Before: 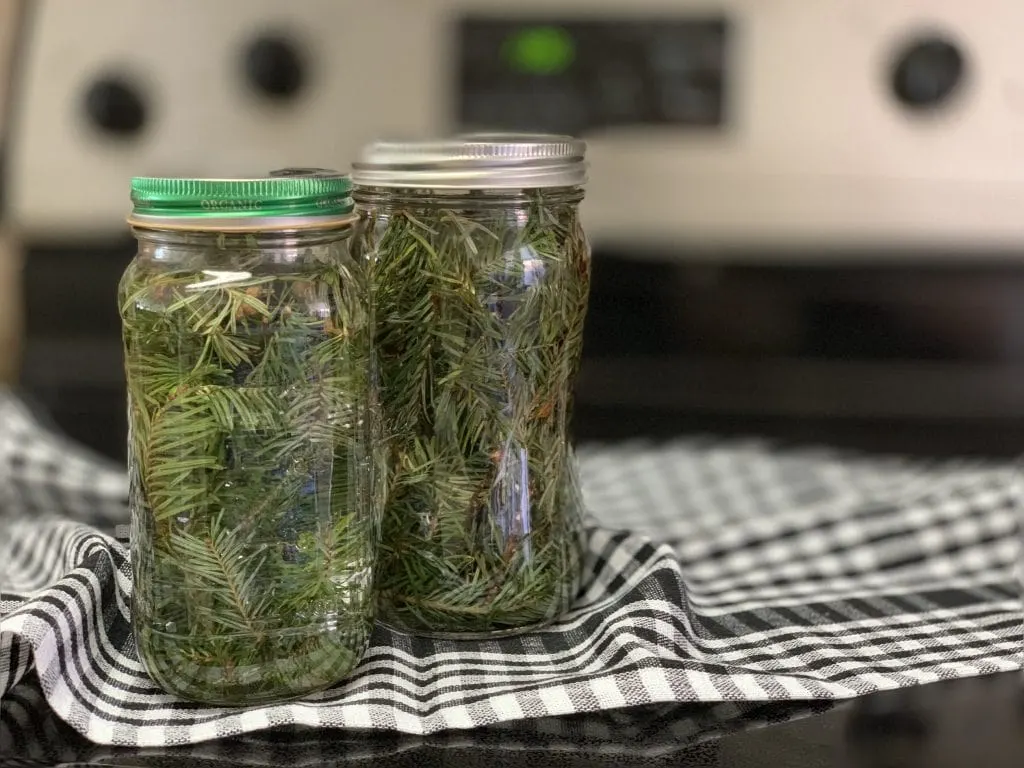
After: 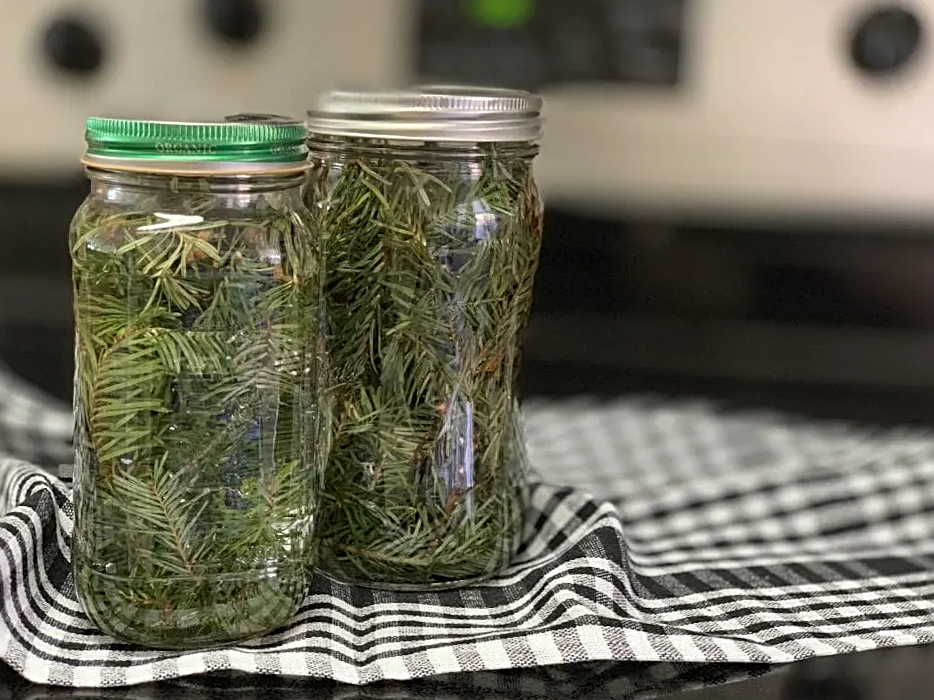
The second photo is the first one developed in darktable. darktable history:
sharpen: radius 2.767
crop and rotate: angle -1.96°, left 3.097%, top 4.154%, right 1.586%, bottom 0.529%
